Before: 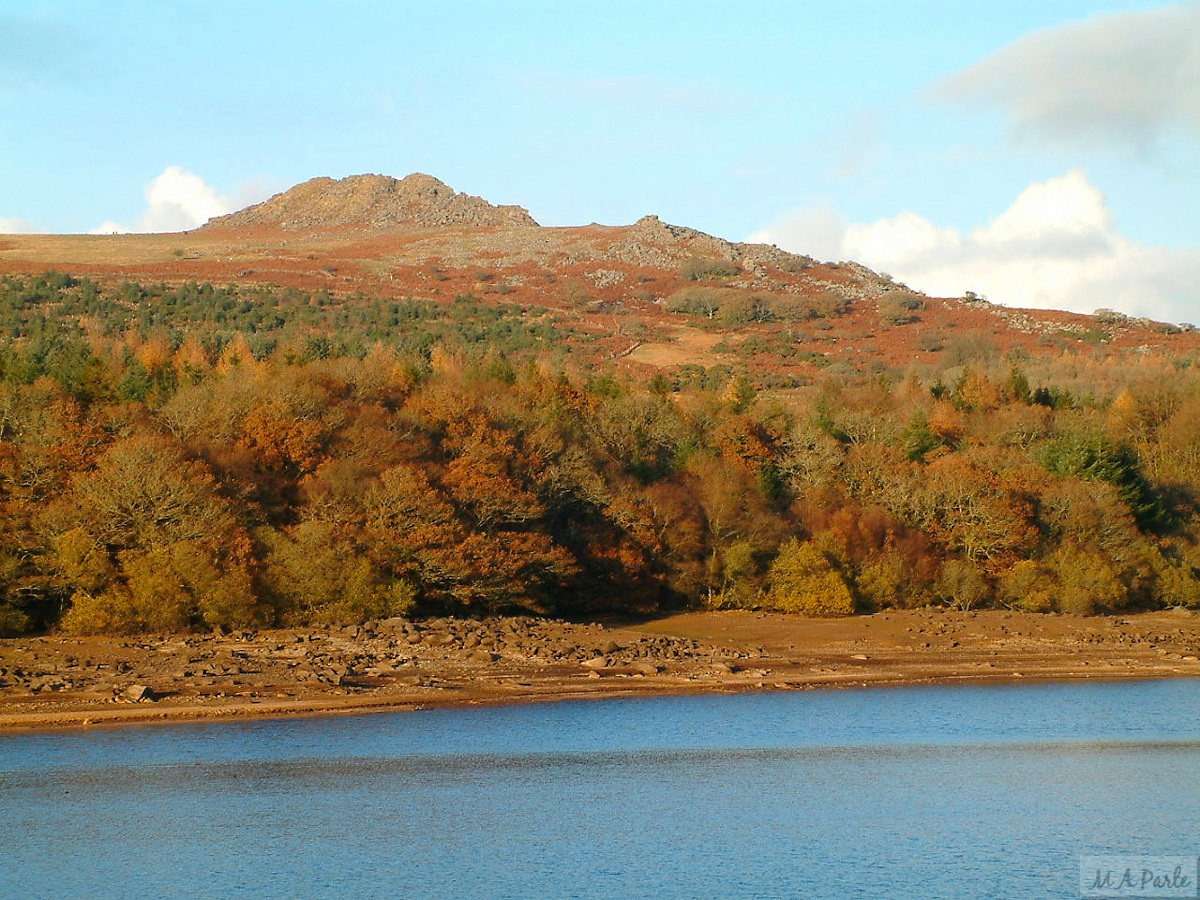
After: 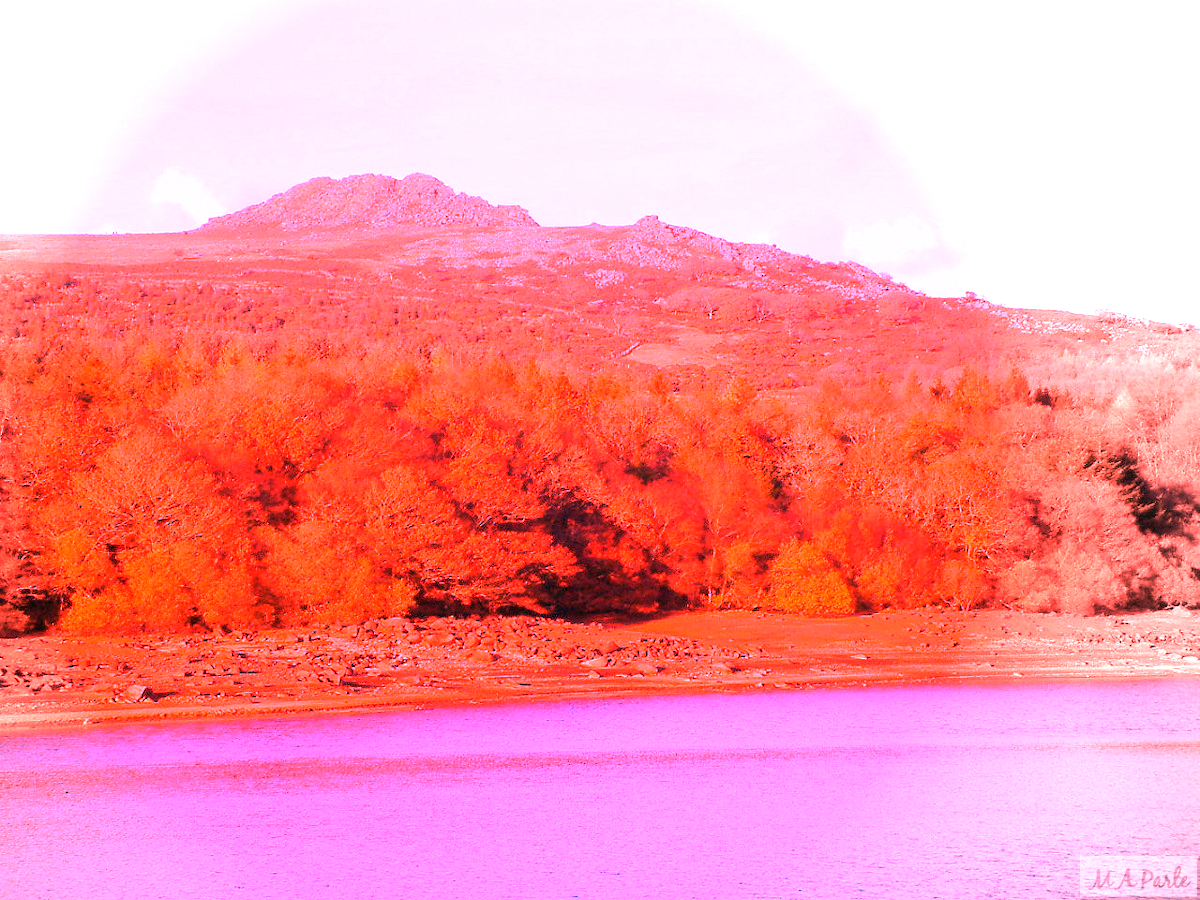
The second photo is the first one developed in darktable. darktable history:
white balance: red 4.26, blue 1.802
exposure: black level correction 0.001, compensate highlight preservation false
vignetting: center (-0.15, 0.013)
